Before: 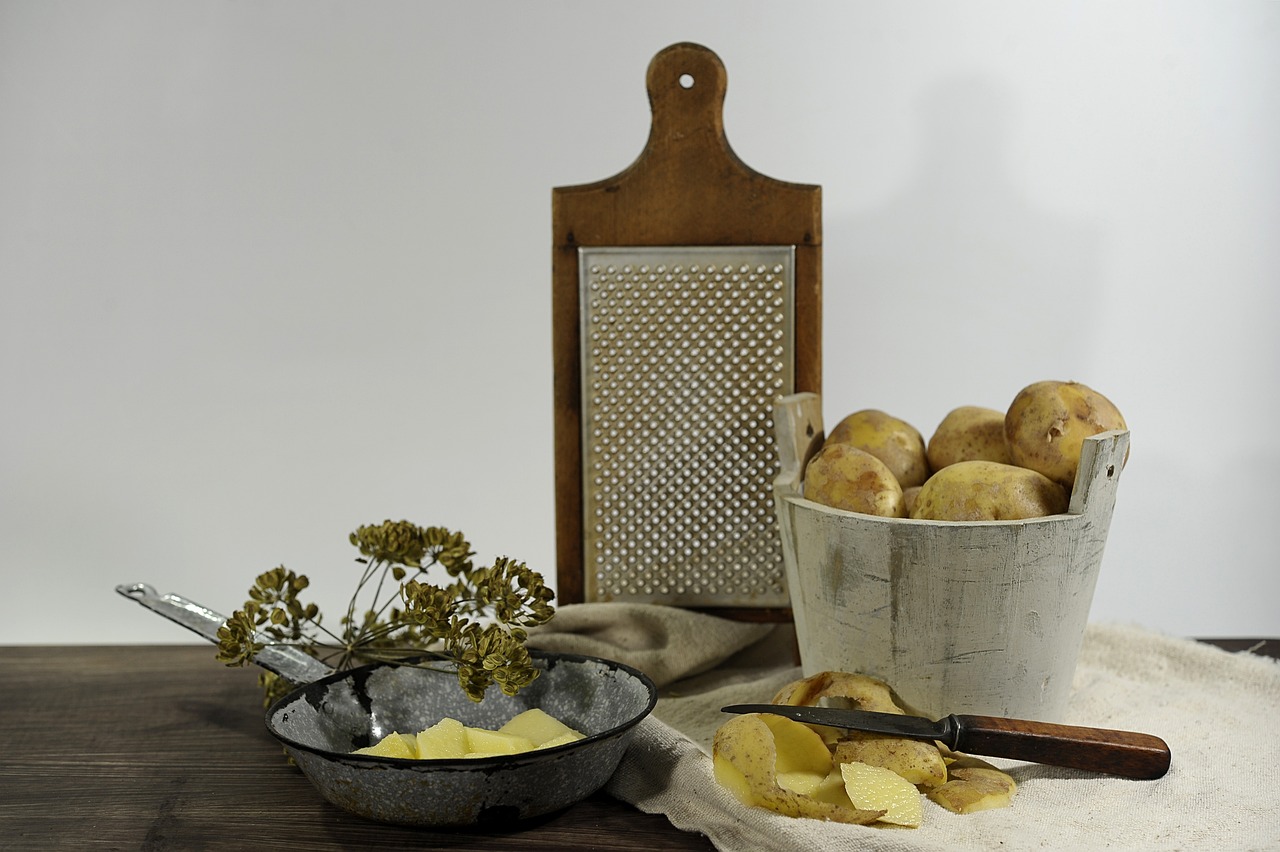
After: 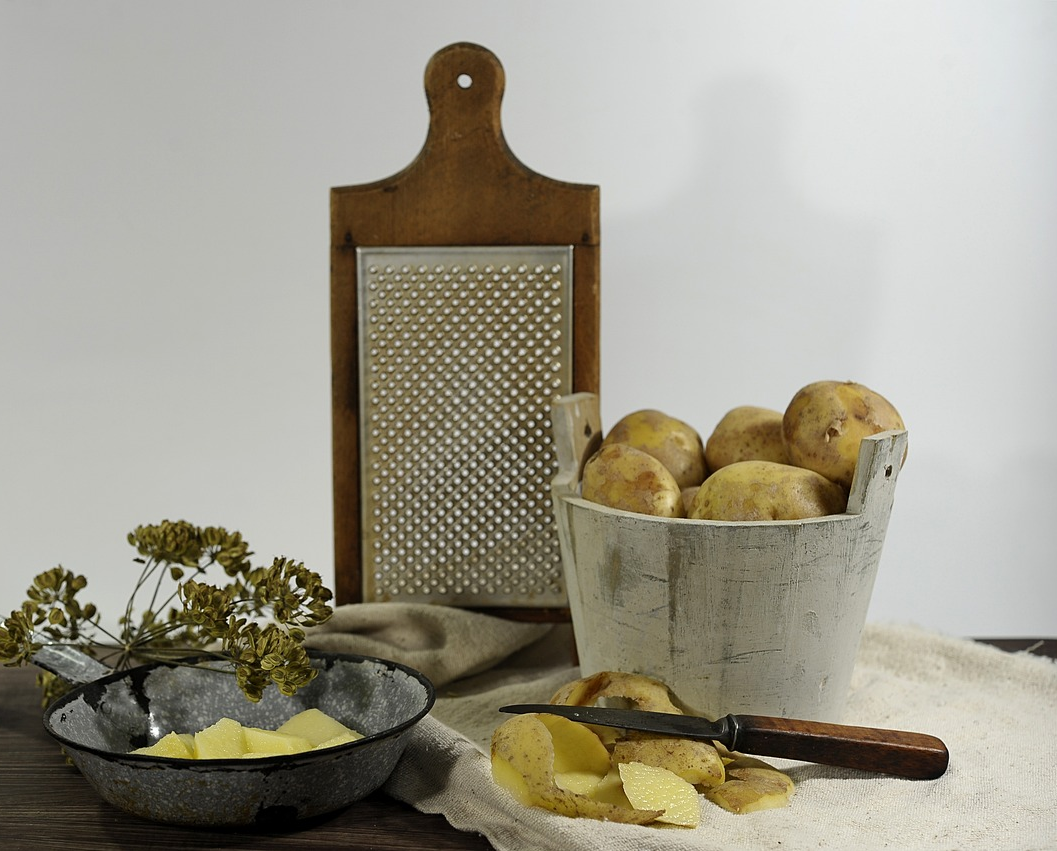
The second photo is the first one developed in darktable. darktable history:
crop: left 17.393%, bottom 0.05%
